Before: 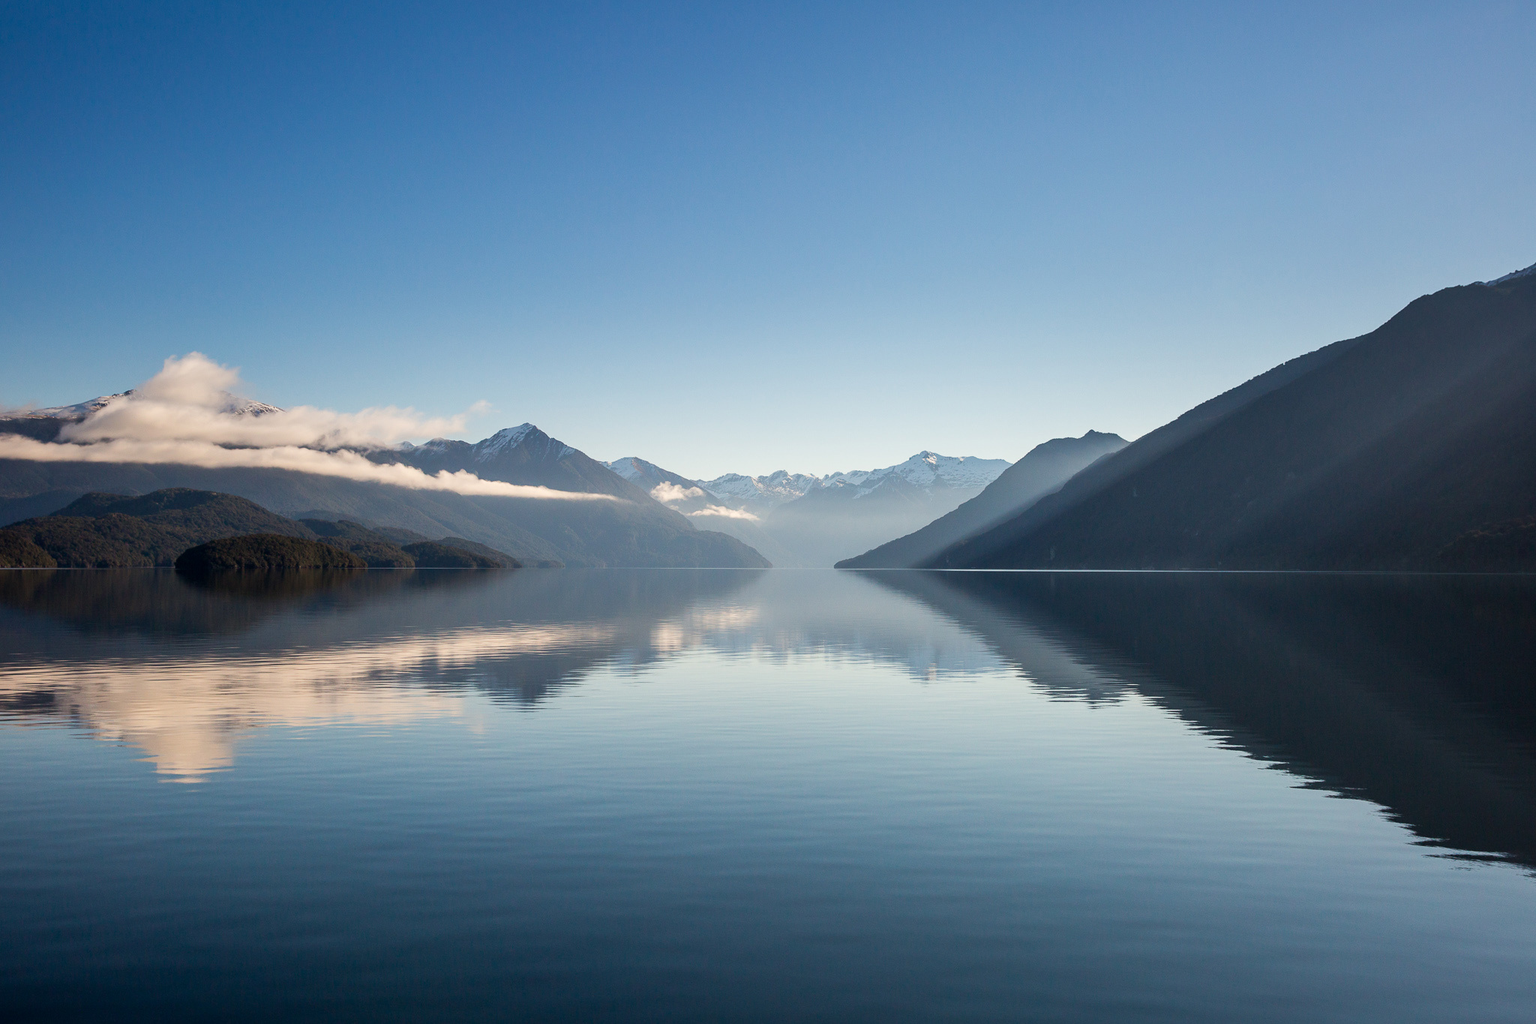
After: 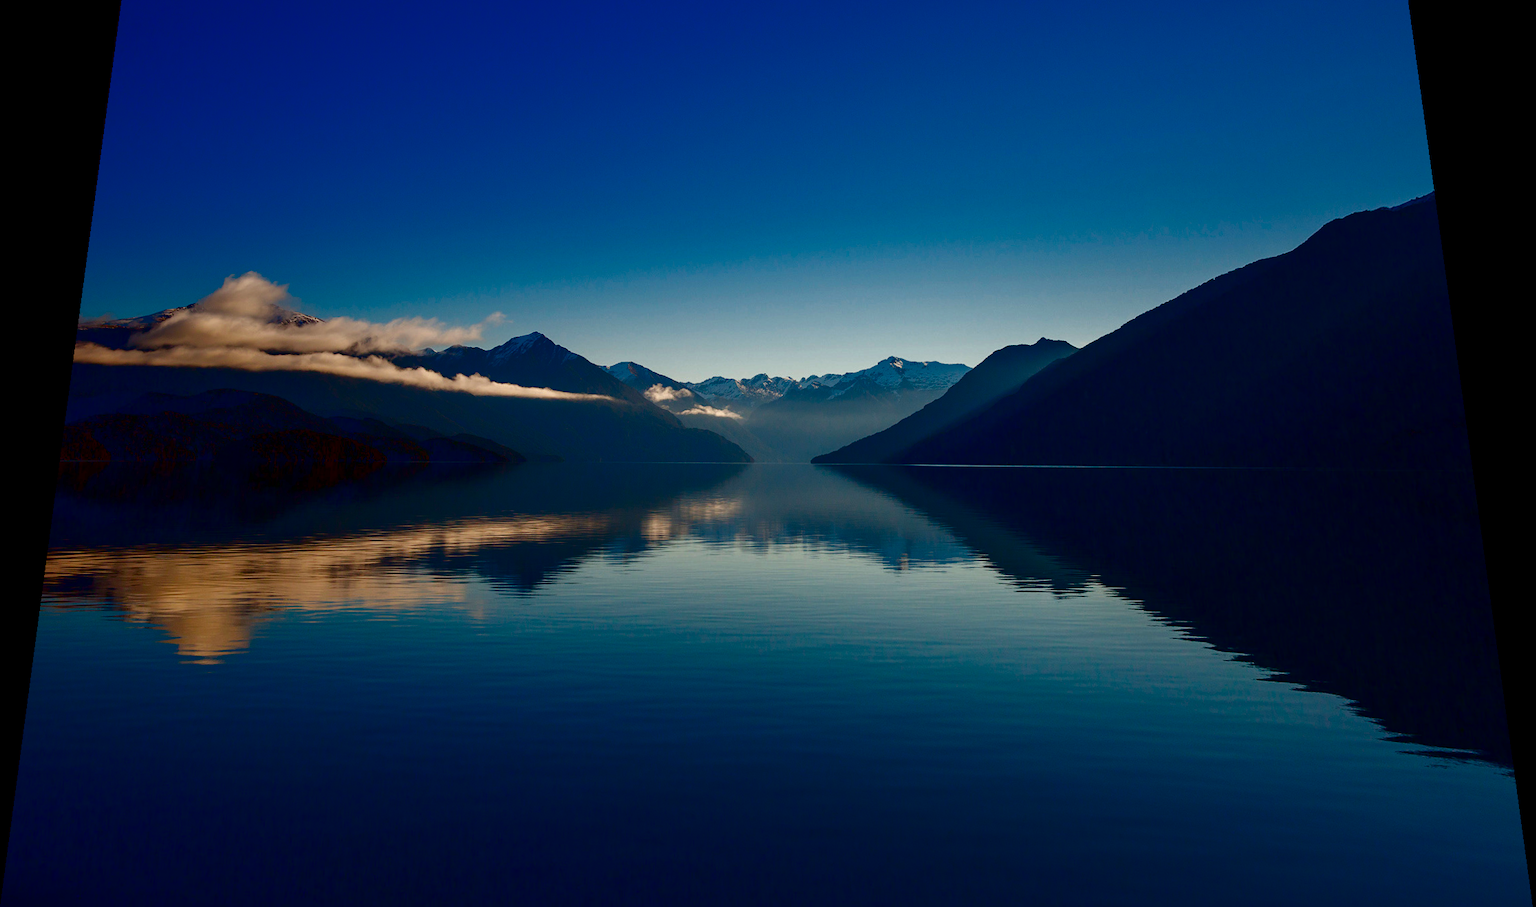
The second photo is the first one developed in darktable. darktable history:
crop and rotate: top 2.479%, bottom 3.018%
contrast brightness saturation: brightness -1, saturation 1
rotate and perspective: rotation 0.128°, lens shift (vertical) -0.181, lens shift (horizontal) -0.044, shear 0.001, automatic cropping off
